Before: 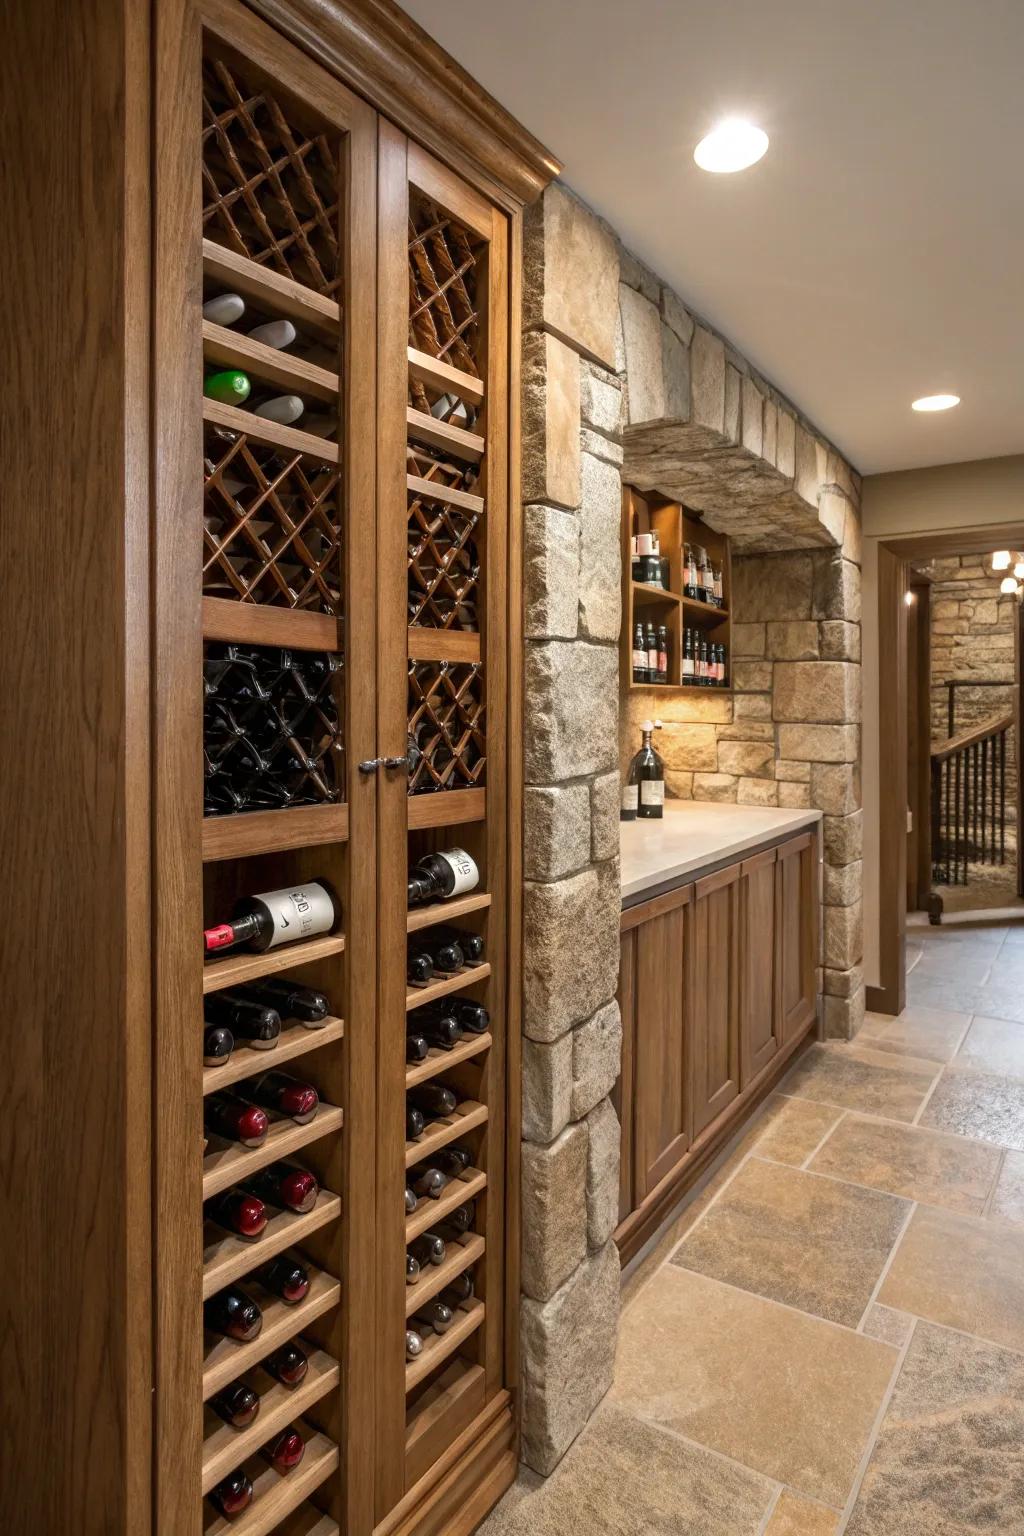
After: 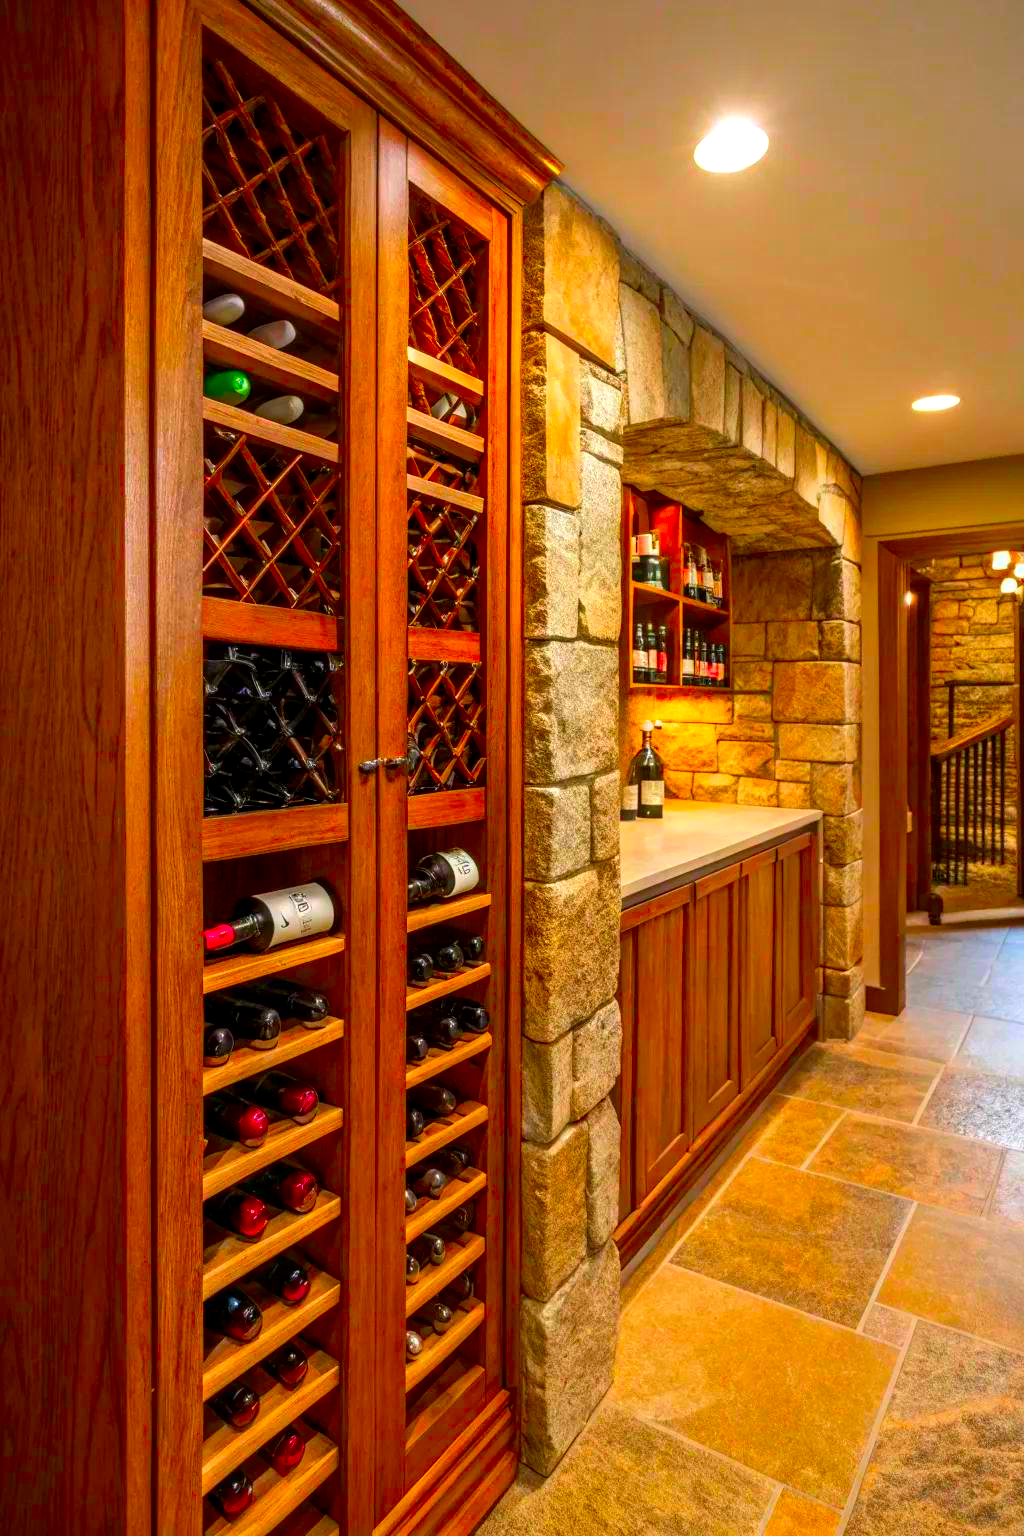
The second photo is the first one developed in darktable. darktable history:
color correction: highlights b* 0.018, saturation 2.96
local contrast: on, module defaults
